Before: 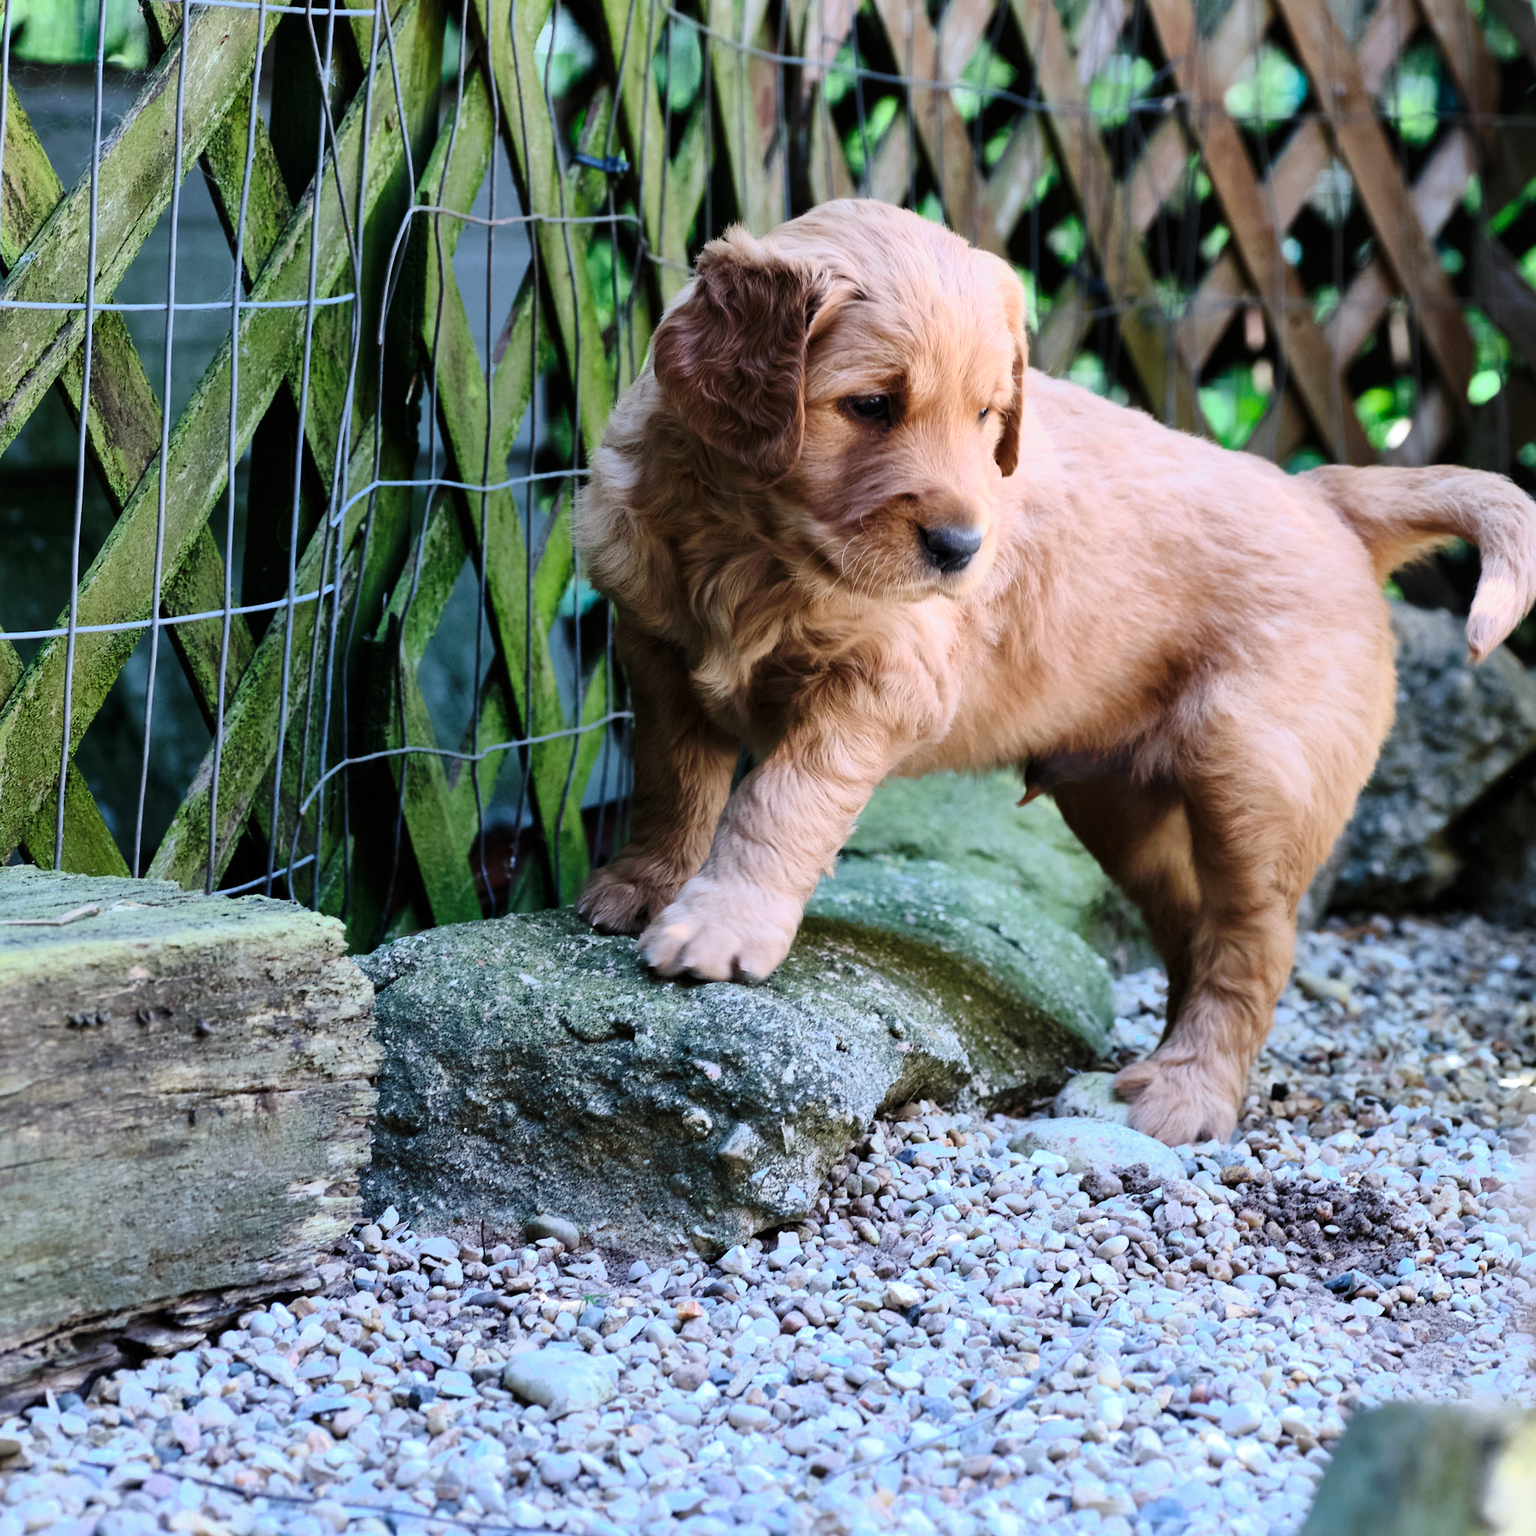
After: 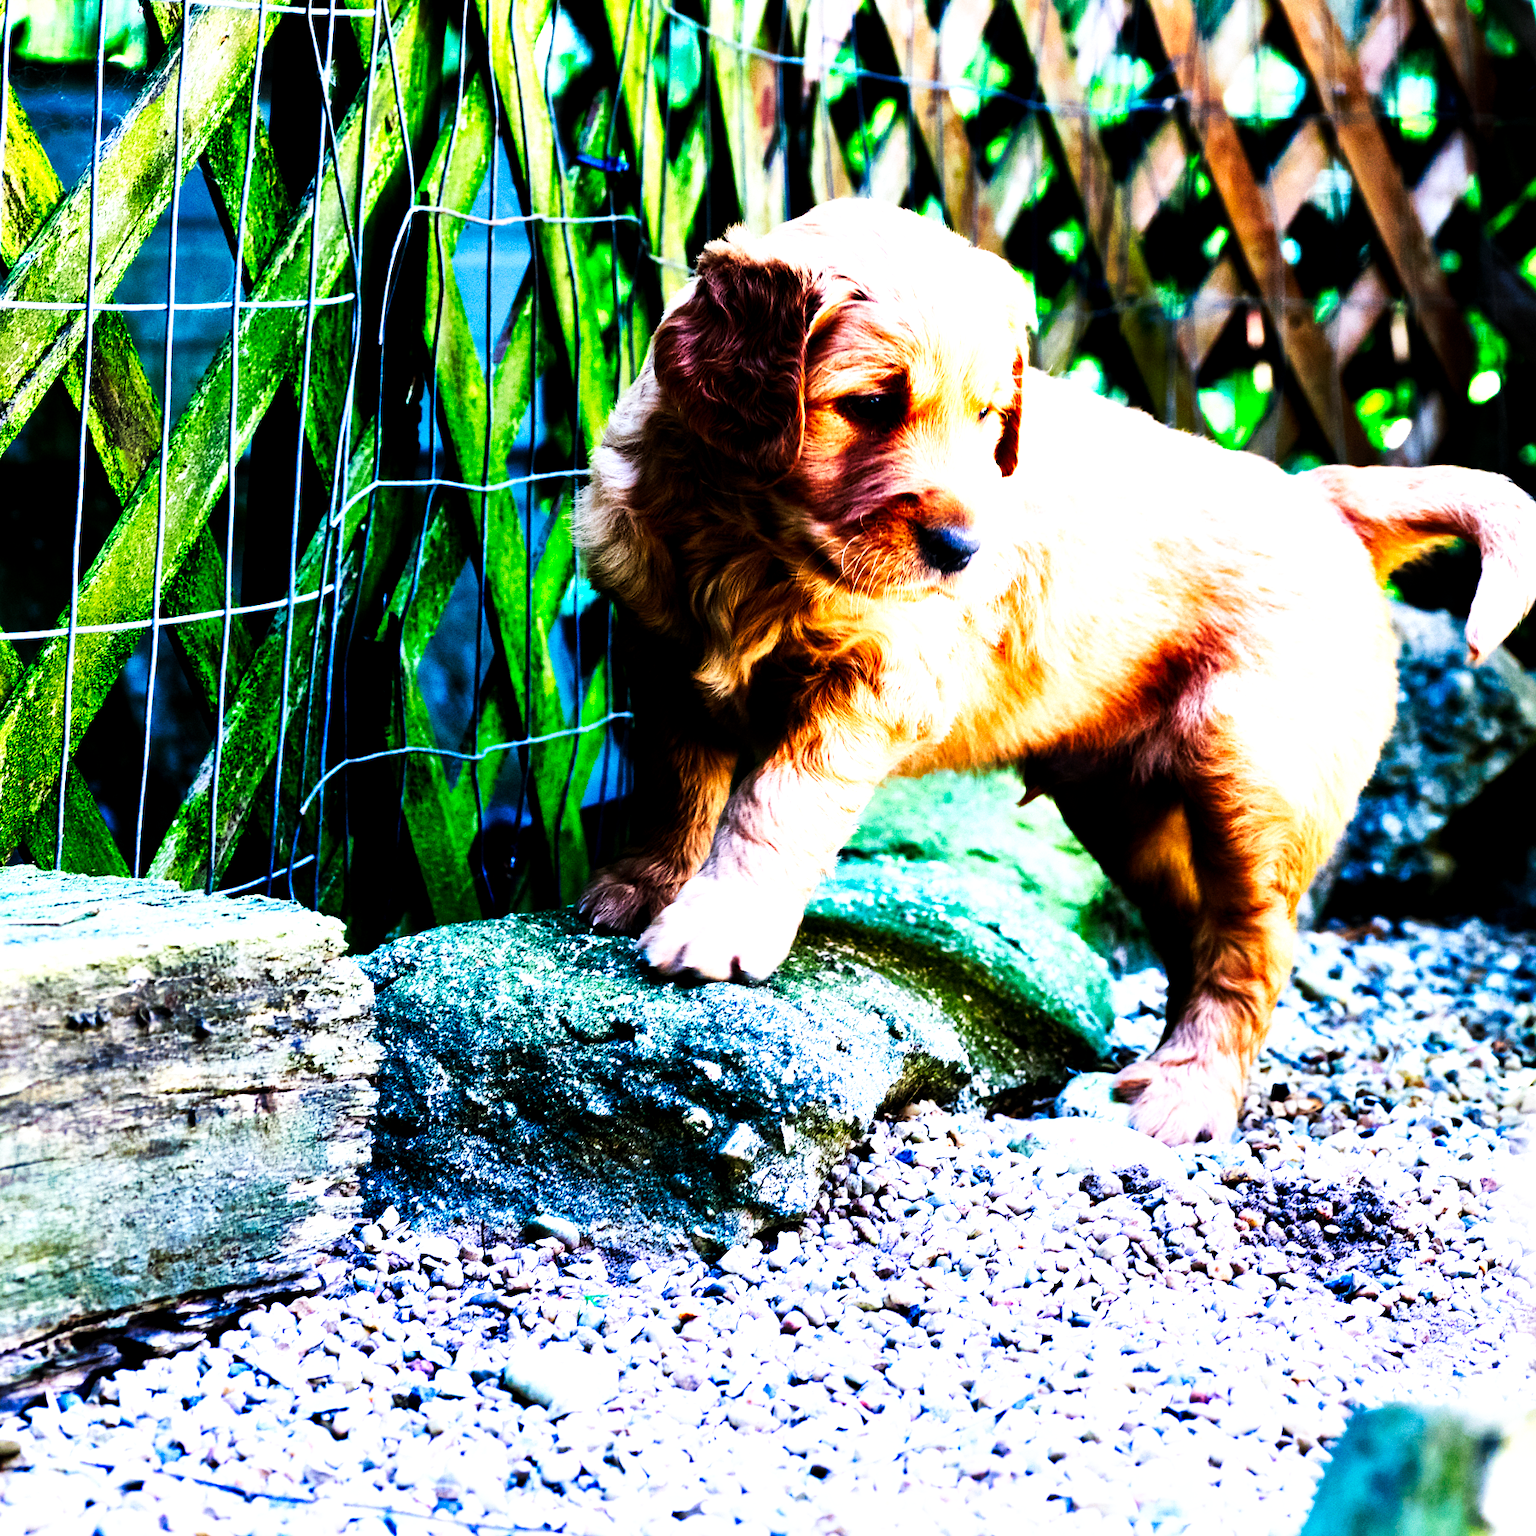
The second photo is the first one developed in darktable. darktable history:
color balance rgb: shadows lift › chroma 1.011%, shadows lift › hue 217.66°, perceptual saturation grading › global saturation 25.927%, contrast -10.549%
tone curve: curves: ch0 [(0, 0) (0.003, 0) (0.011, 0.001) (0.025, 0.003) (0.044, 0.003) (0.069, 0.006) (0.1, 0.009) (0.136, 0.014) (0.177, 0.029) (0.224, 0.061) (0.277, 0.127) (0.335, 0.218) (0.399, 0.38) (0.468, 0.588) (0.543, 0.809) (0.623, 0.947) (0.709, 0.987) (0.801, 0.99) (0.898, 0.99) (1, 1)], preserve colors none
local contrast: highlights 105%, shadows 100%, detail 119%, midtone range 0.2
exposure: exposure -0.156 EV, compensate exposure bias true, compensate highlight preservation false
